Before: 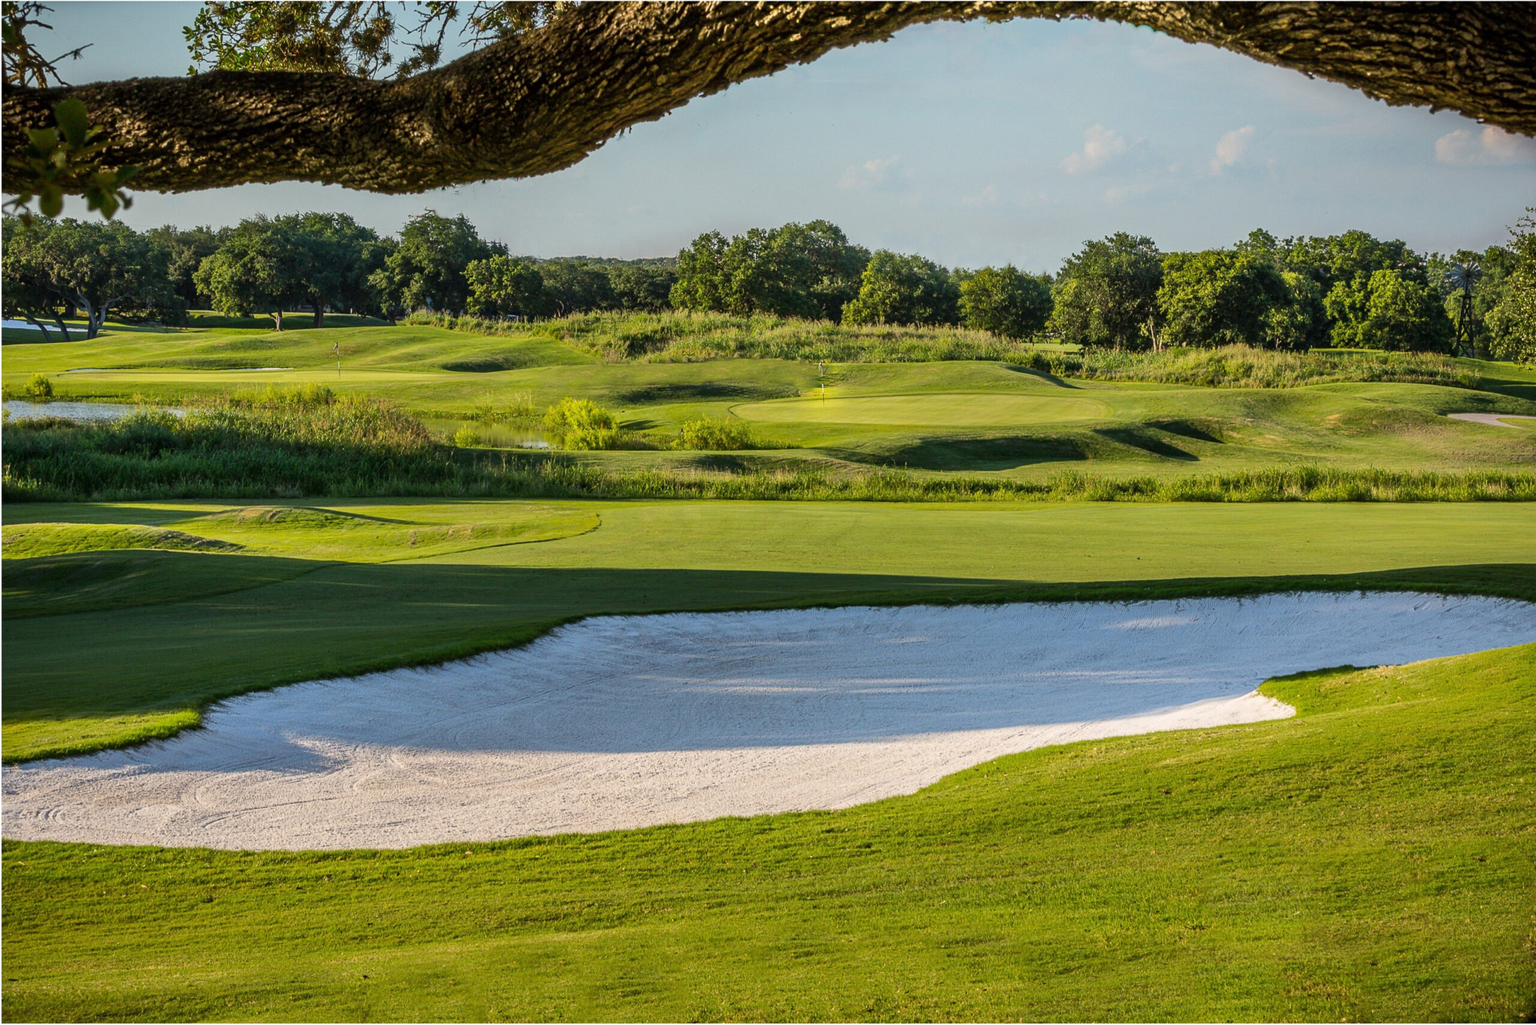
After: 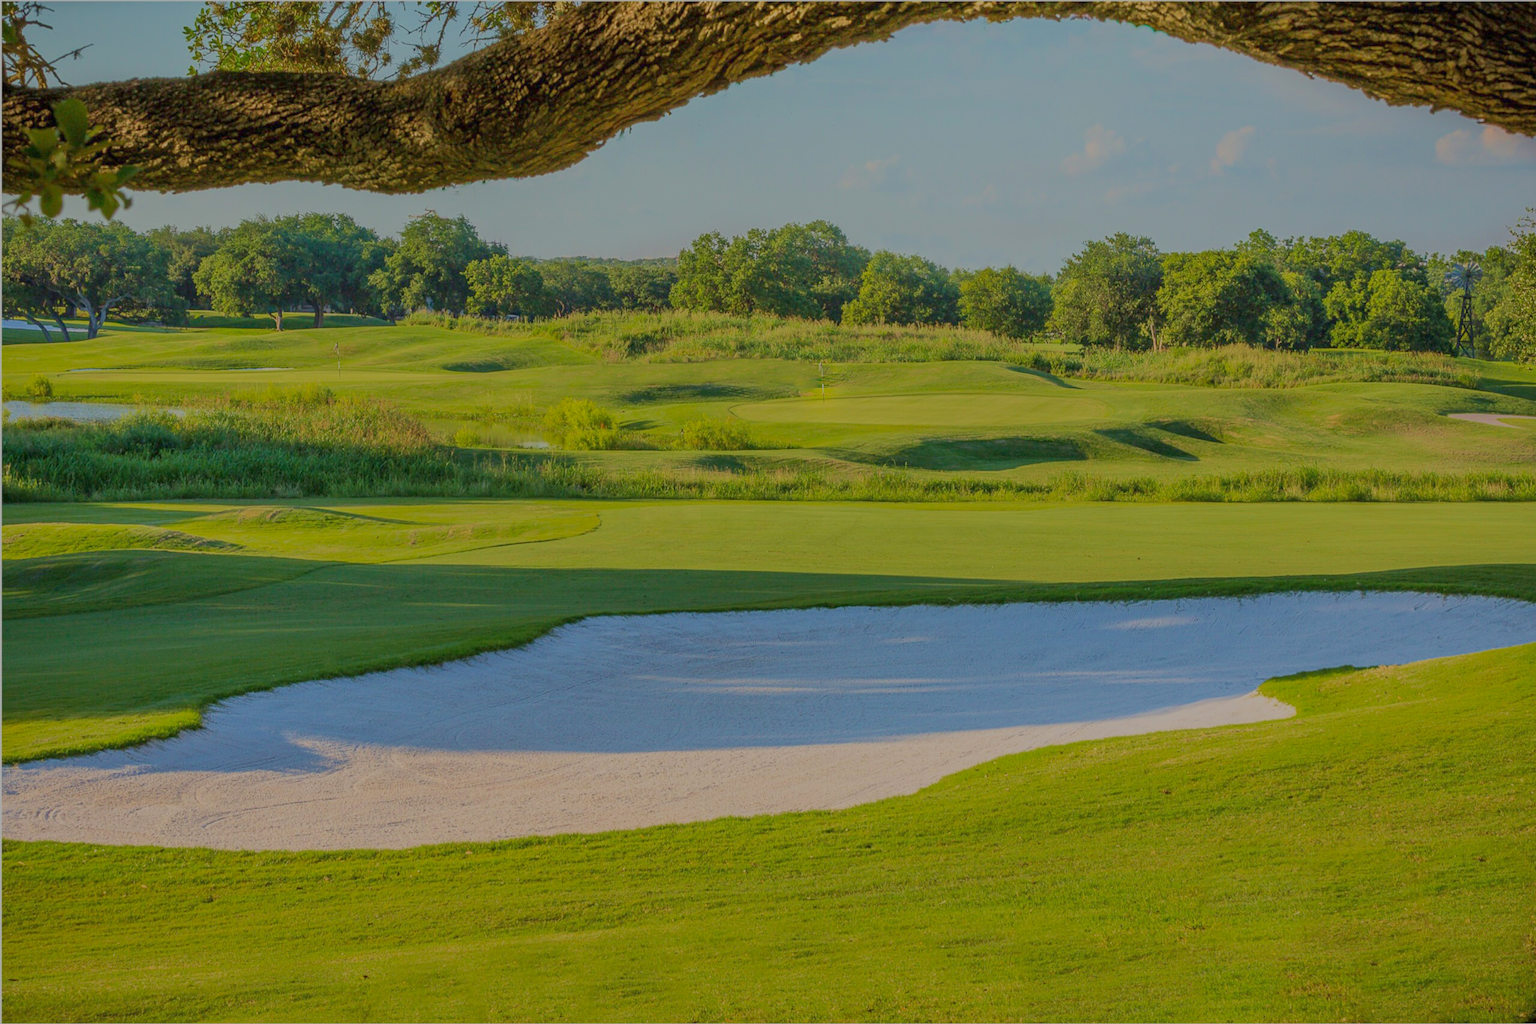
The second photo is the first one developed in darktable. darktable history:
color zones: curves: ch1 [(0, 0.523) (0.143, 0.545) (0.286, 0.52) (0.429, 0.506) (0.571, 0.503) (0.714, 0.503) (0.857, 0.508) (1, 0.523)]
velvia: on, module defaults
filmic rgb: black relative exposure -16 EV, white relative exposure 8 EV, threshold 3 EV, hardness 4.17, latitude 50%, contrast 0.5, color science v5 (2021), contrast in shadows safe, contrast in highlights safe, enable highlight reconstruction true
